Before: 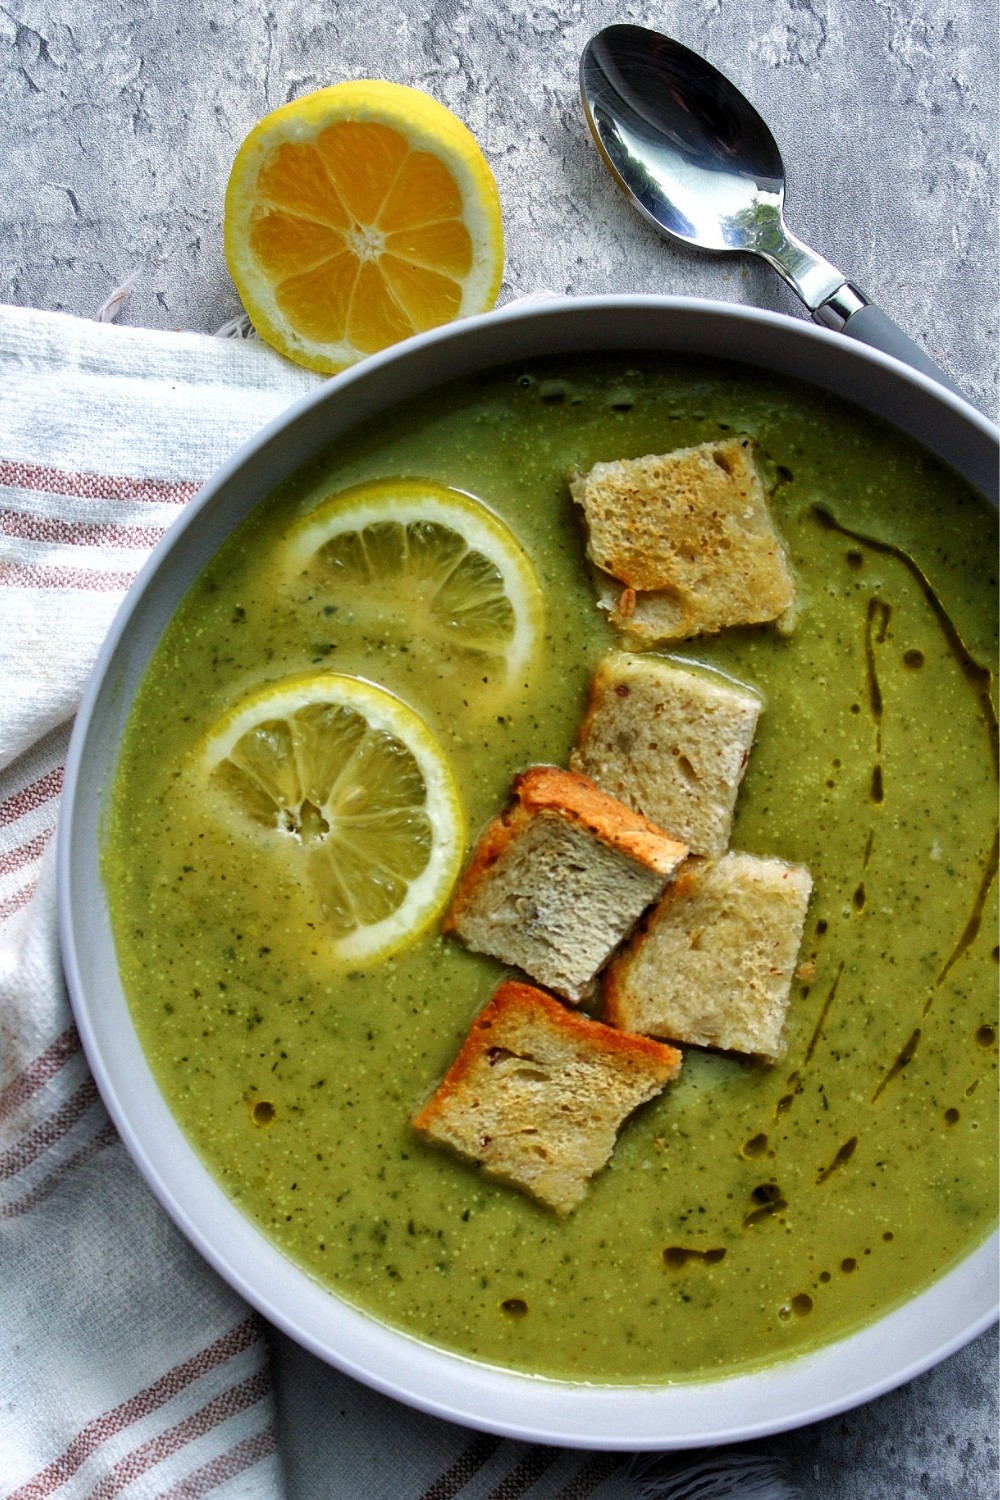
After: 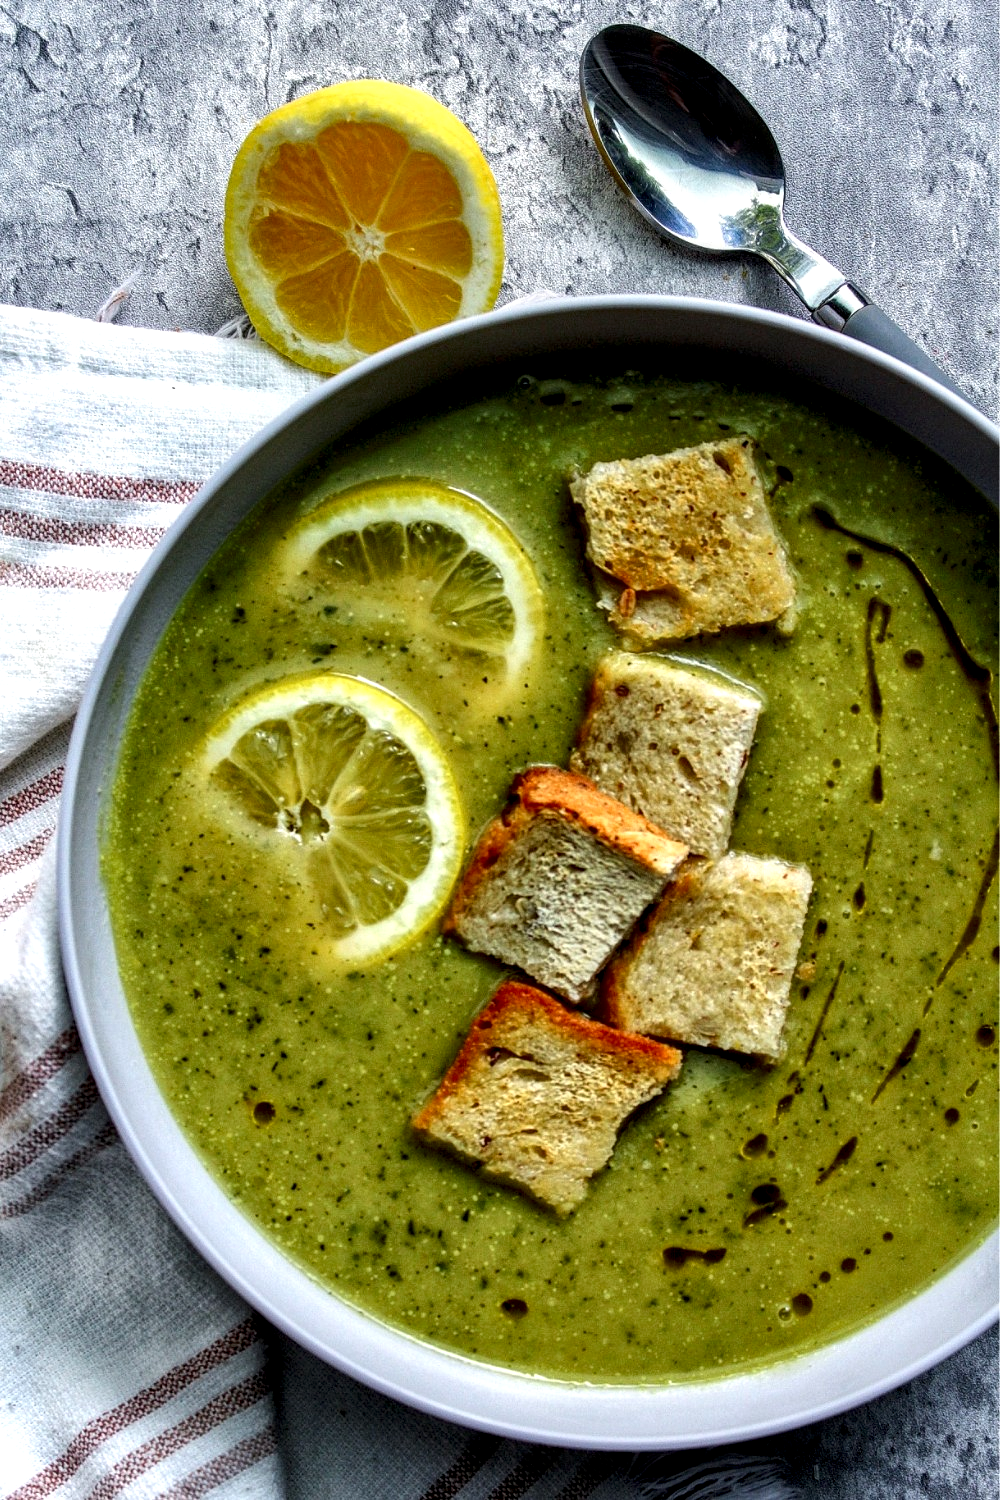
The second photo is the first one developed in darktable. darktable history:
contrast brightness saturation: contrast 0.11, saturation -0.17
color correction: saturation 1.32
rotate and perspective: crop left 0, crop top 0
local contrast: detail 160%
